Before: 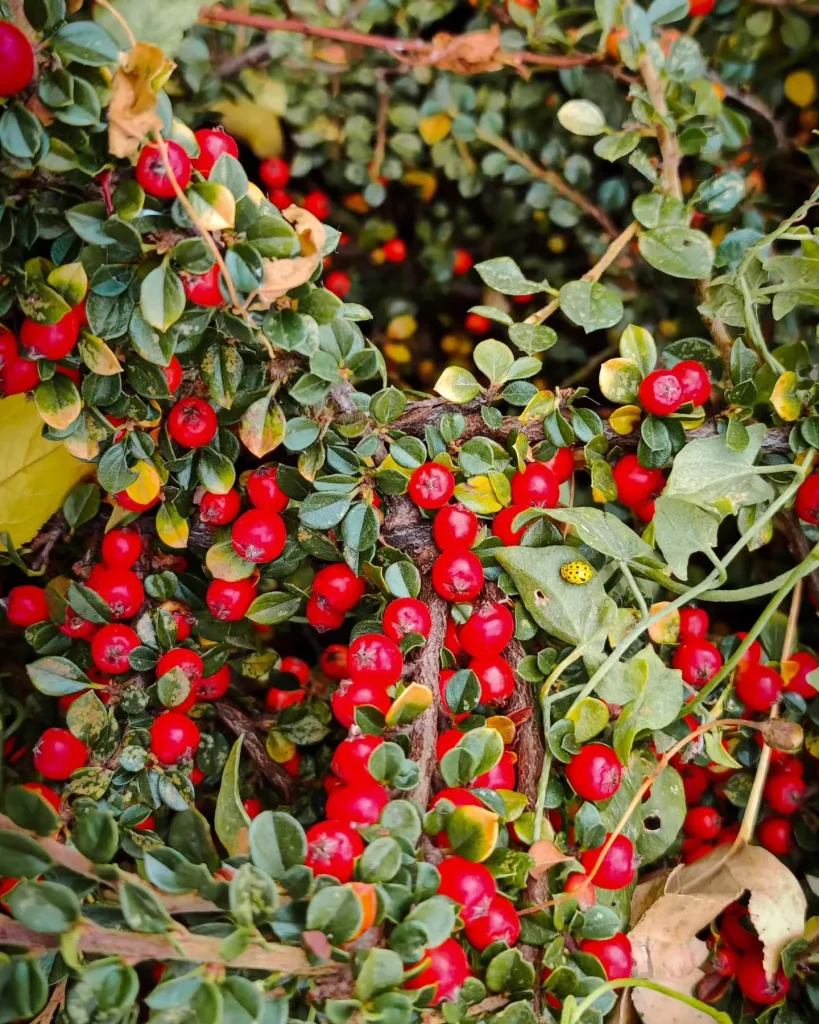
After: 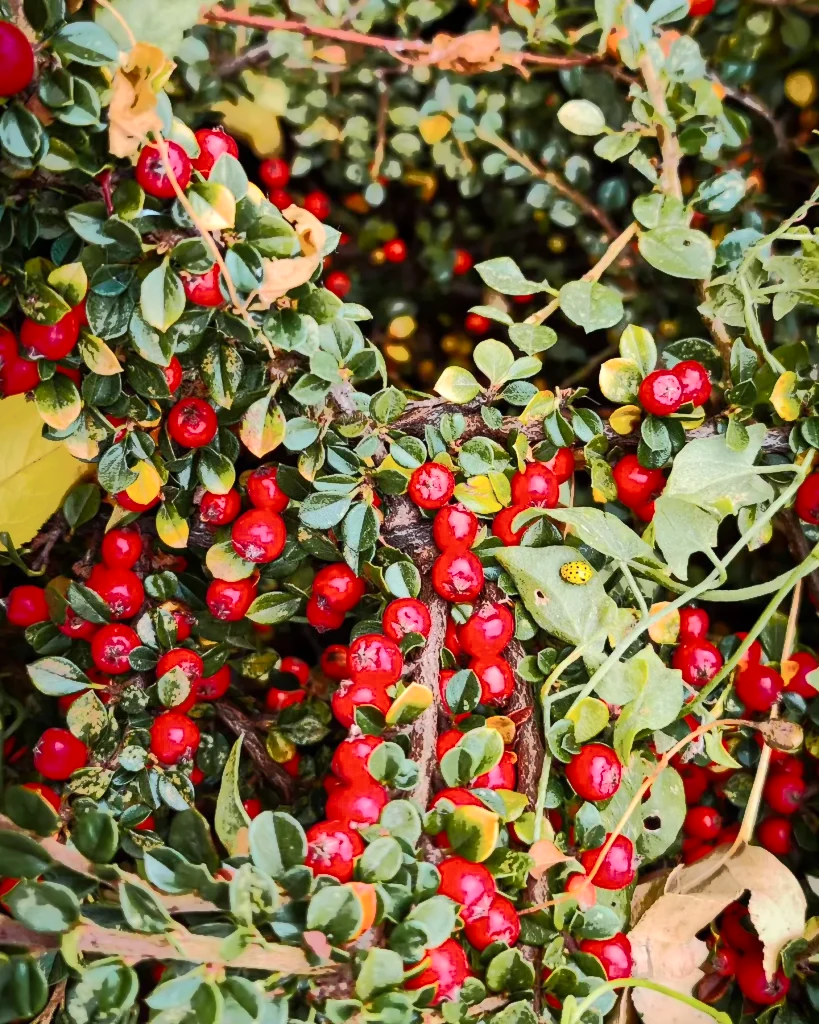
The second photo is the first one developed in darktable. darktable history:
tone curve: curves: ch0 [(0, 0) (0.003, 0.003) (0.011, 0.01) (0.025, 0.023) (0.044, 0.042) (0.069, 0.065) (0.1, 0.094) (0.136, 0.128) (0.177, 0.167) (0.224, 0.211) (0.277, 0.261) (0.335, 0.316) (0.399, 0.376) (0.468, 0.441) (0.543, 0.685) (0.623, 0.741) (0.709, 0.8) (0.801, 0.863) (0.898, 0.929) (1, 1)], color space Lab, independent channels, preserve colors none
